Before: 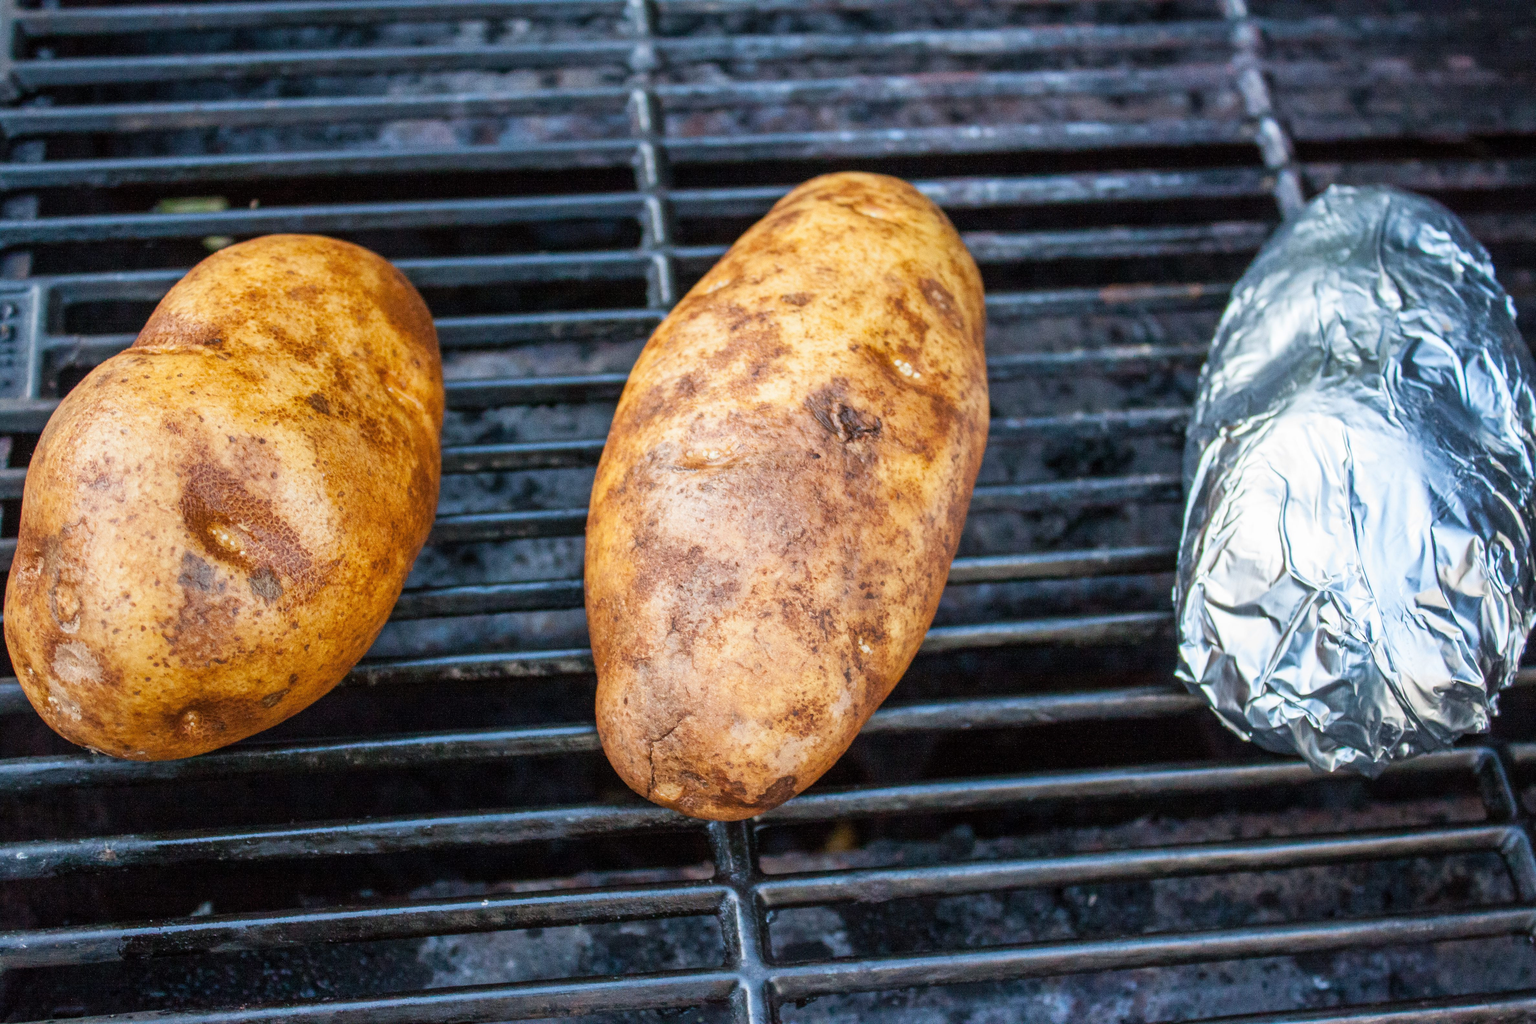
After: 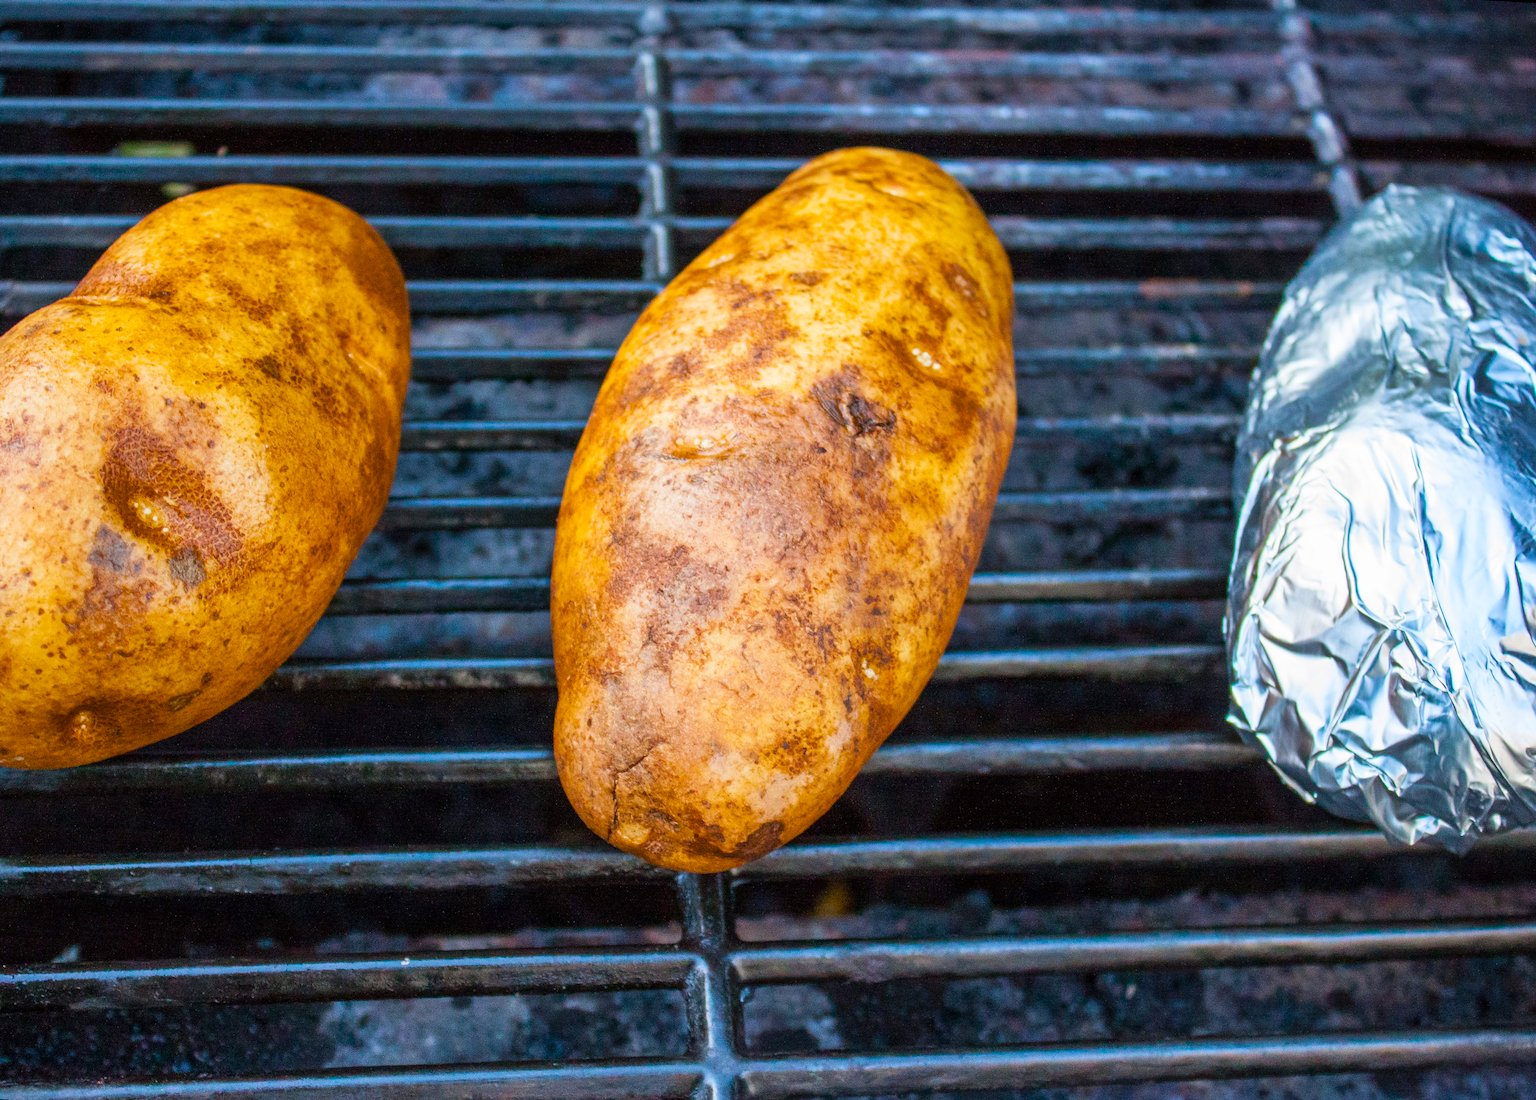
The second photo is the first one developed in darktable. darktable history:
color balance rgb: linear chroma grading › global chroma 15%, perceptual saturation grading › global saturation 30%
rotate and perspective: rotation 0.215°, lens shift (vertical) -0.139, crop left 0.069, crop right 0.939, crop top 0.002, crop bottom 0.996
crop and rotate: angle -2.38°
